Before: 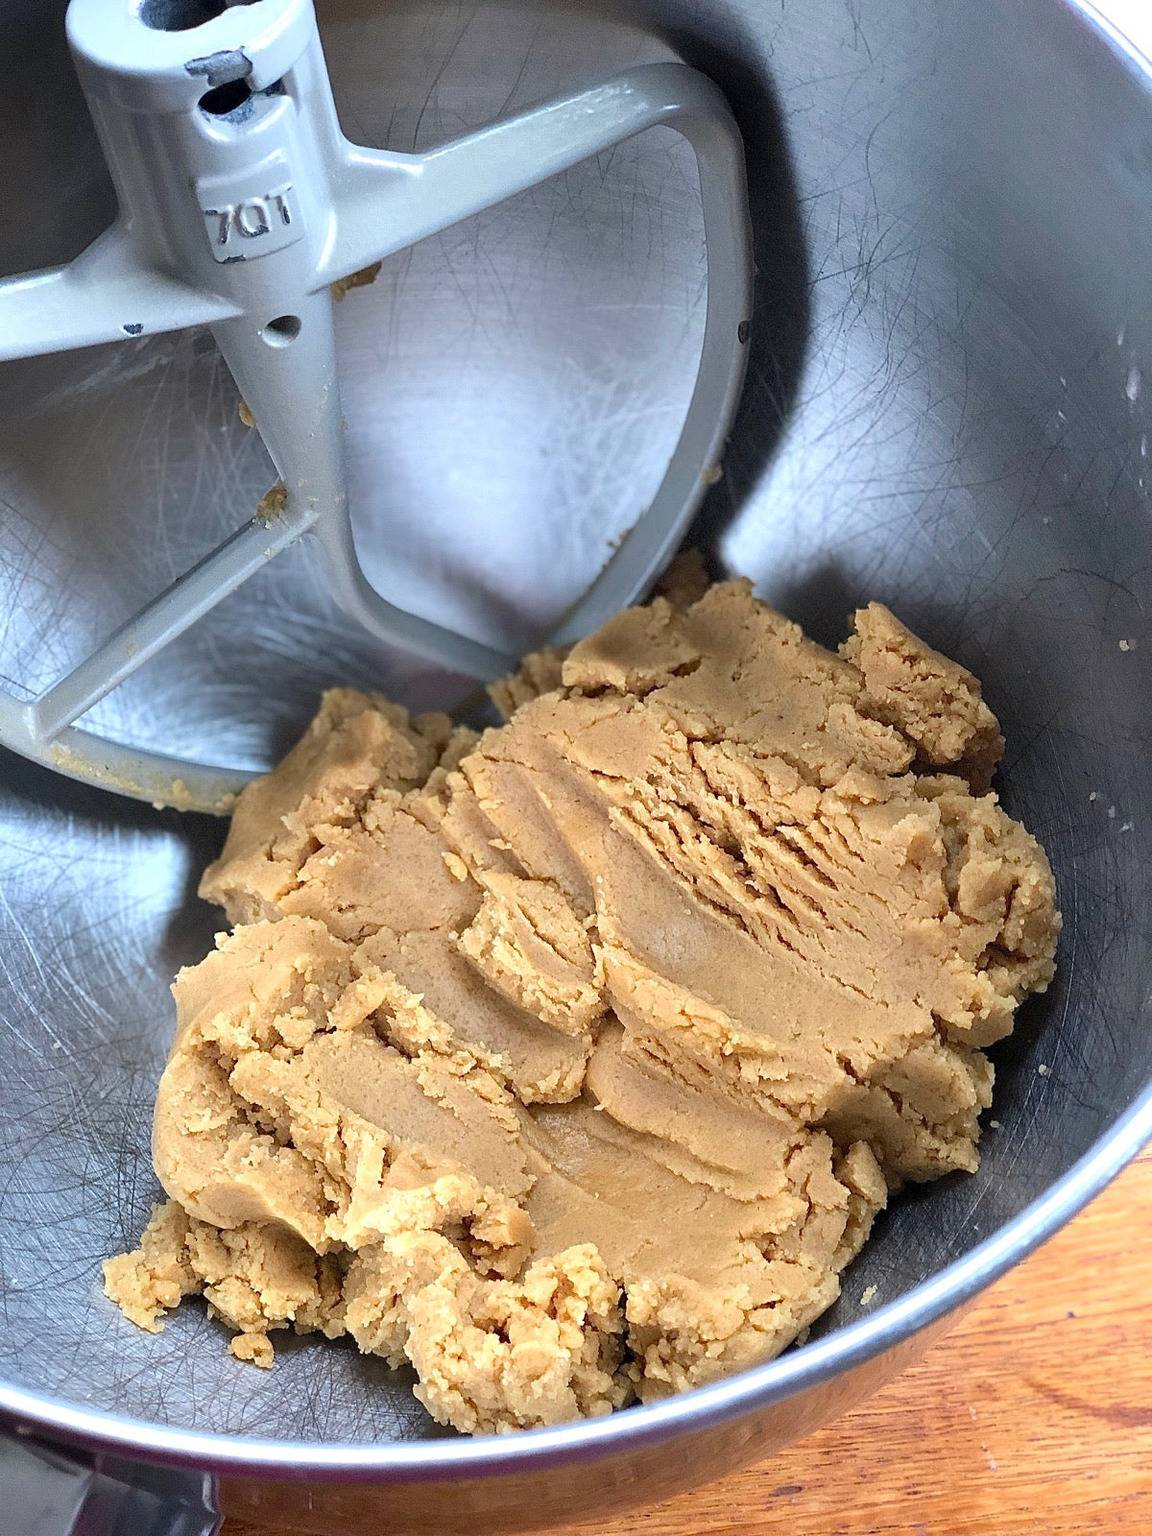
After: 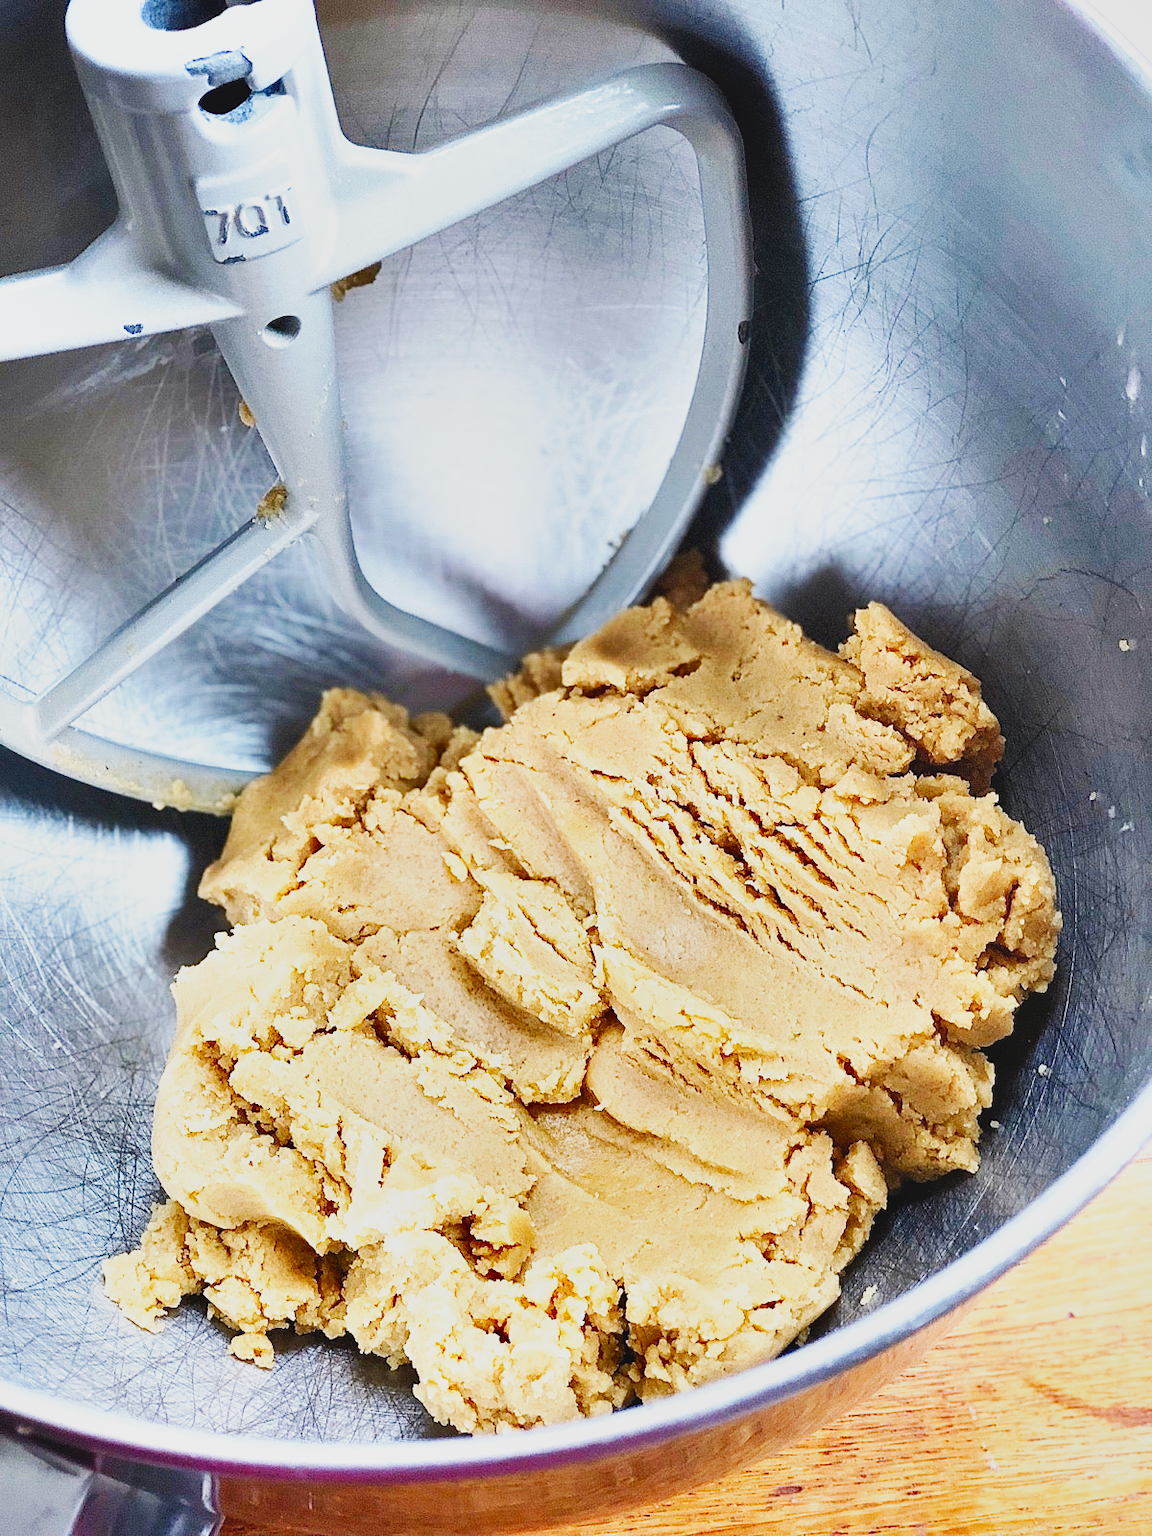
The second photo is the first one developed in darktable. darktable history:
contrast brightness saturation: contrast -0.129
shadows and highlights: soften with gaussian
base curve: curves: ch0 [(0, 0) (0.007, 0.004) (0.027, 0.03) (0.046, 0.07) (0.207, 0.54) (0.442, 0.872) (0.673, 0.972) (1, 1)], preserve colors none
